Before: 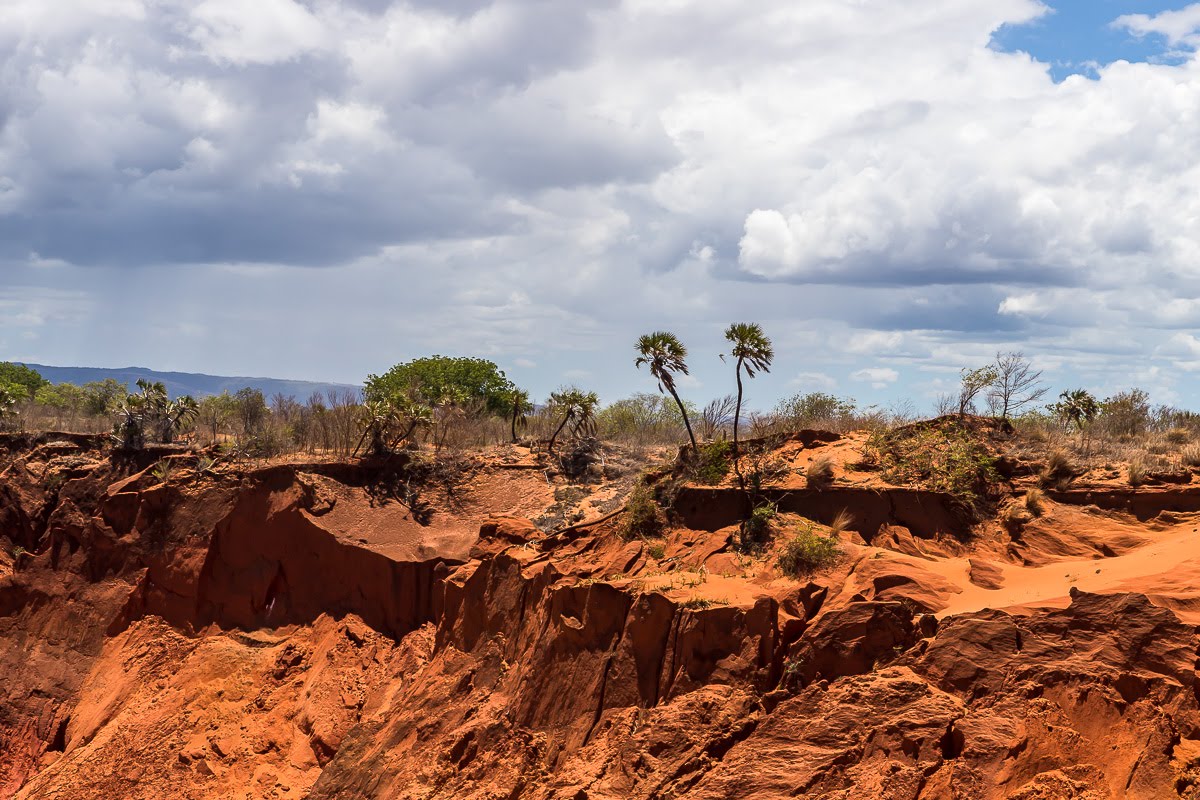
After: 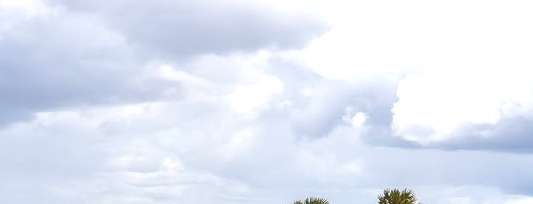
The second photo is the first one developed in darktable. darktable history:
crop: left 28.92%, top 16.825%, right 26.654%, bottom 57.633%
exposure: black level correction -0.005, exposure 0.629 EV, compensate highlight preservation false
